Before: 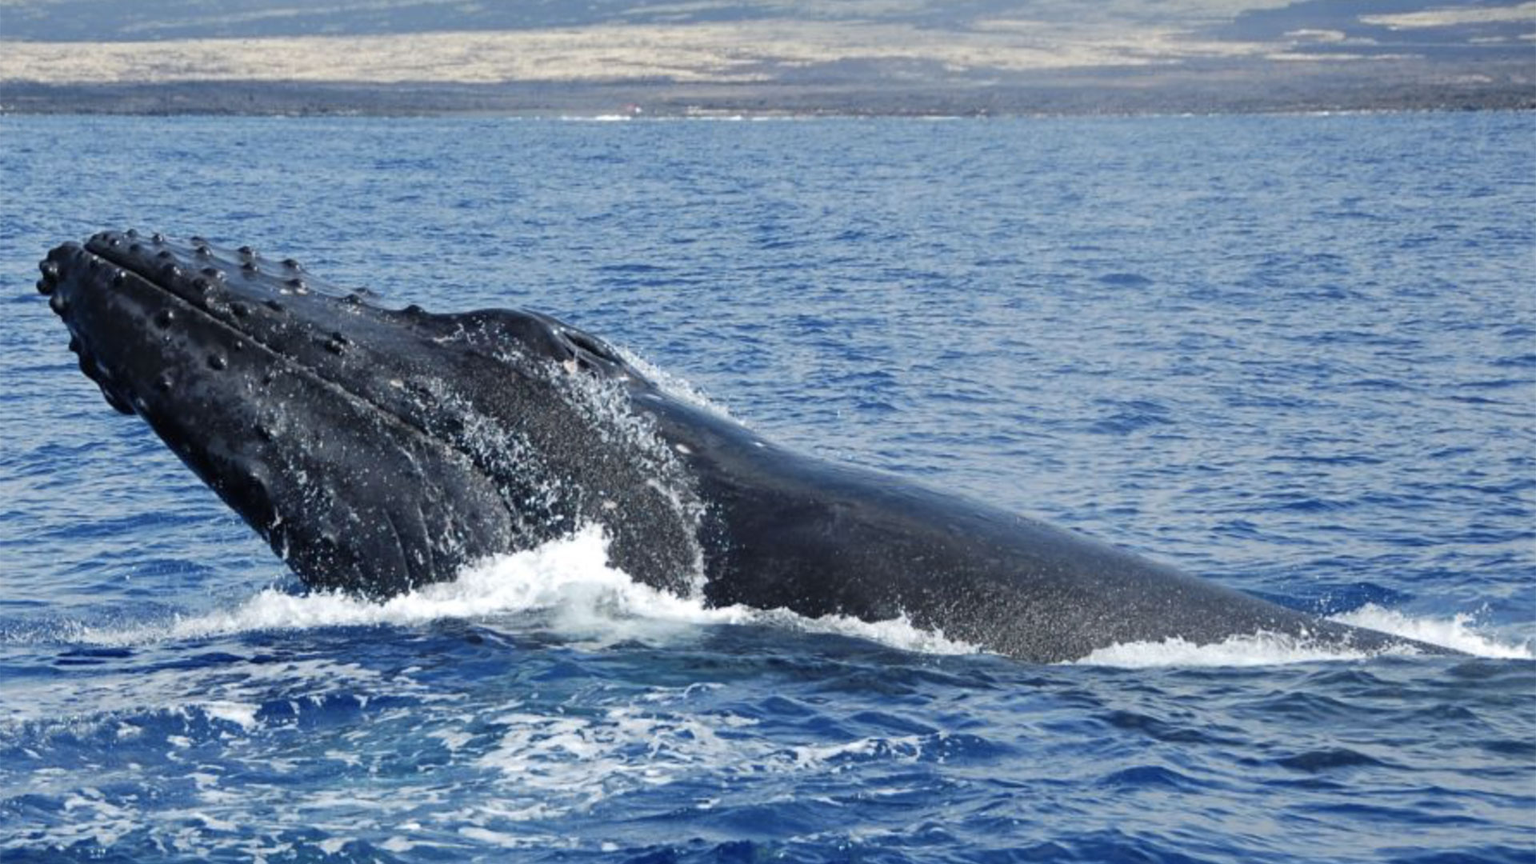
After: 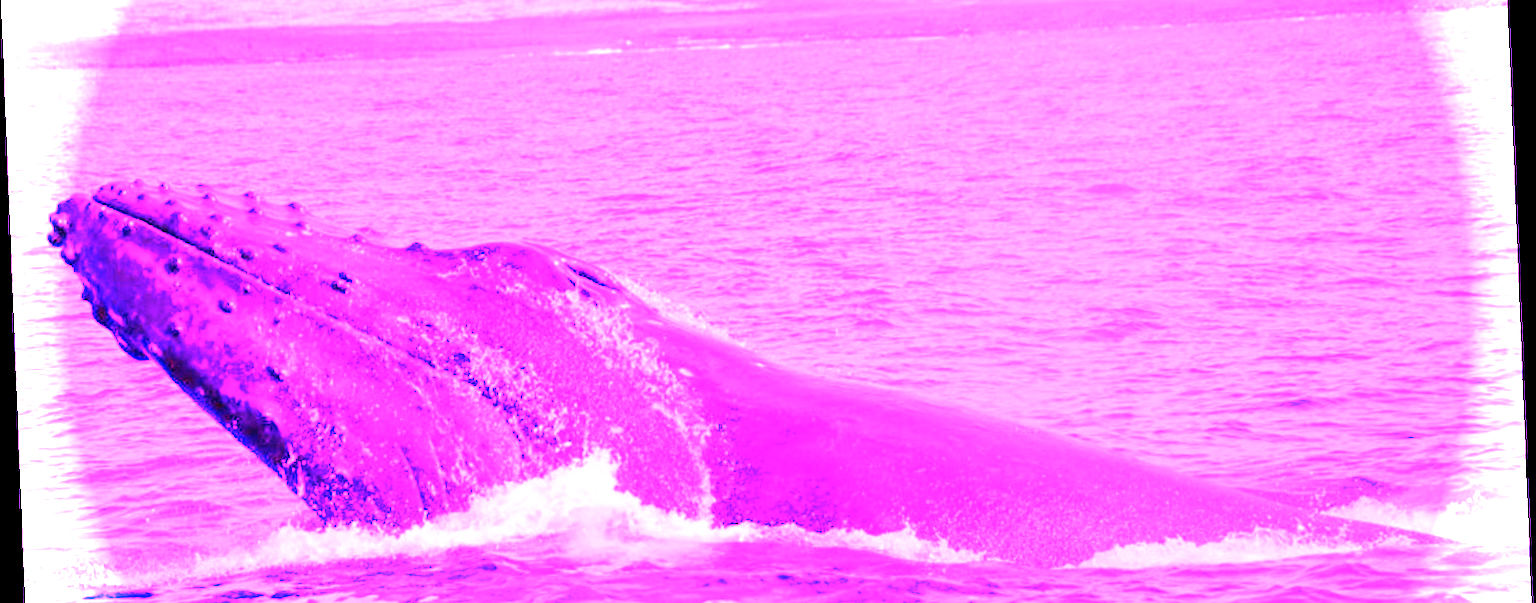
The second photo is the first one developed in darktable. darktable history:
rotate and perspective: rotation -2.29°, automatic cropping off
crop: top 11.166%, bottom 22.168%
white balance: red 8, blue 8
vignetting: fall-off start 91.19%
